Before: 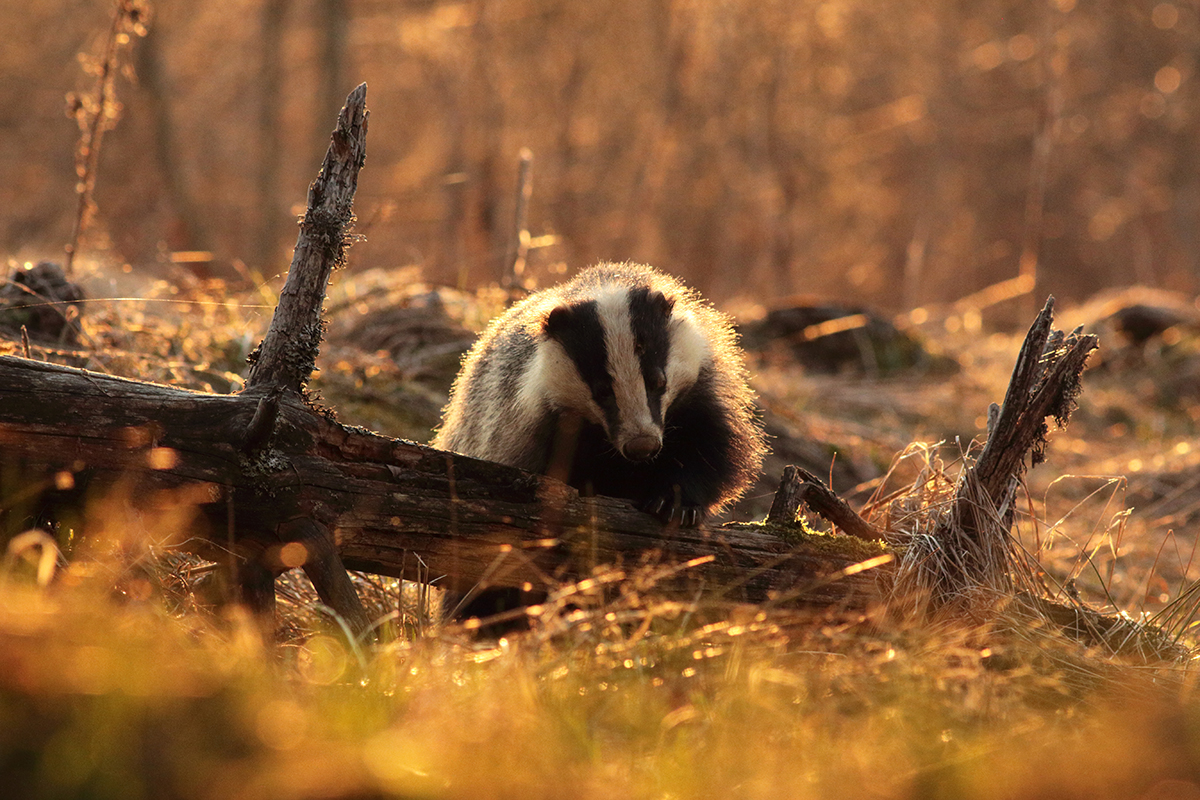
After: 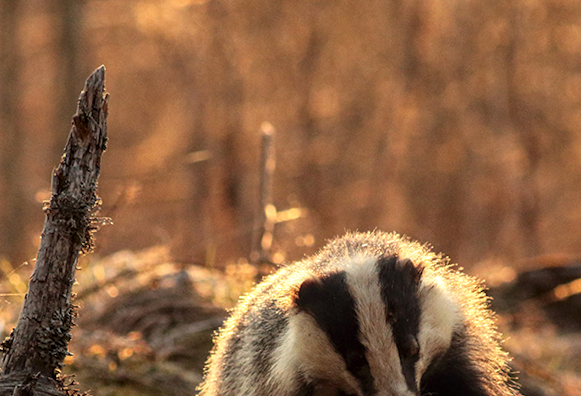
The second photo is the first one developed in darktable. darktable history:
crop: left 19.556%, right 30.401%, bottom 46.458%
rotate and perspective: rotation -3°, crop left 0.031, crop right 0.968, crop top 0.07, crop bottom 0.93
local contrast: on, module defaults
